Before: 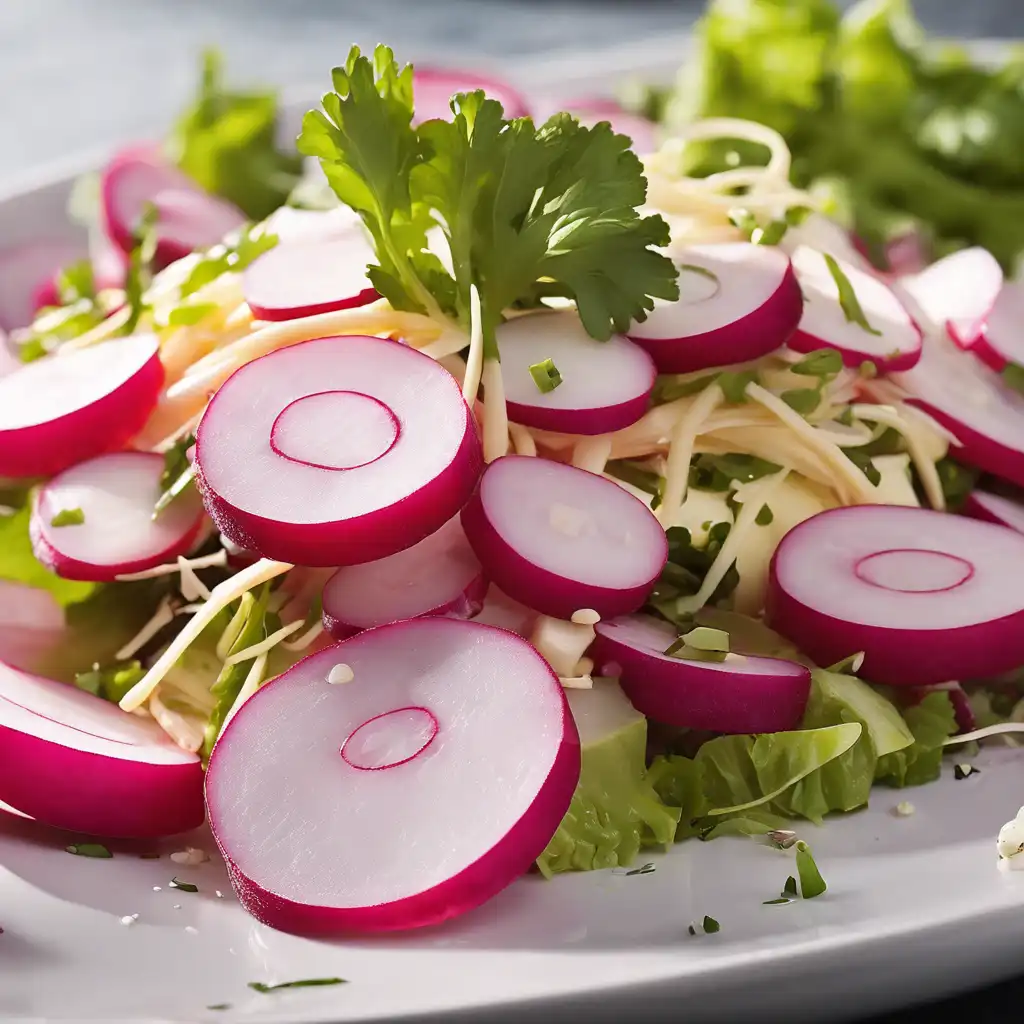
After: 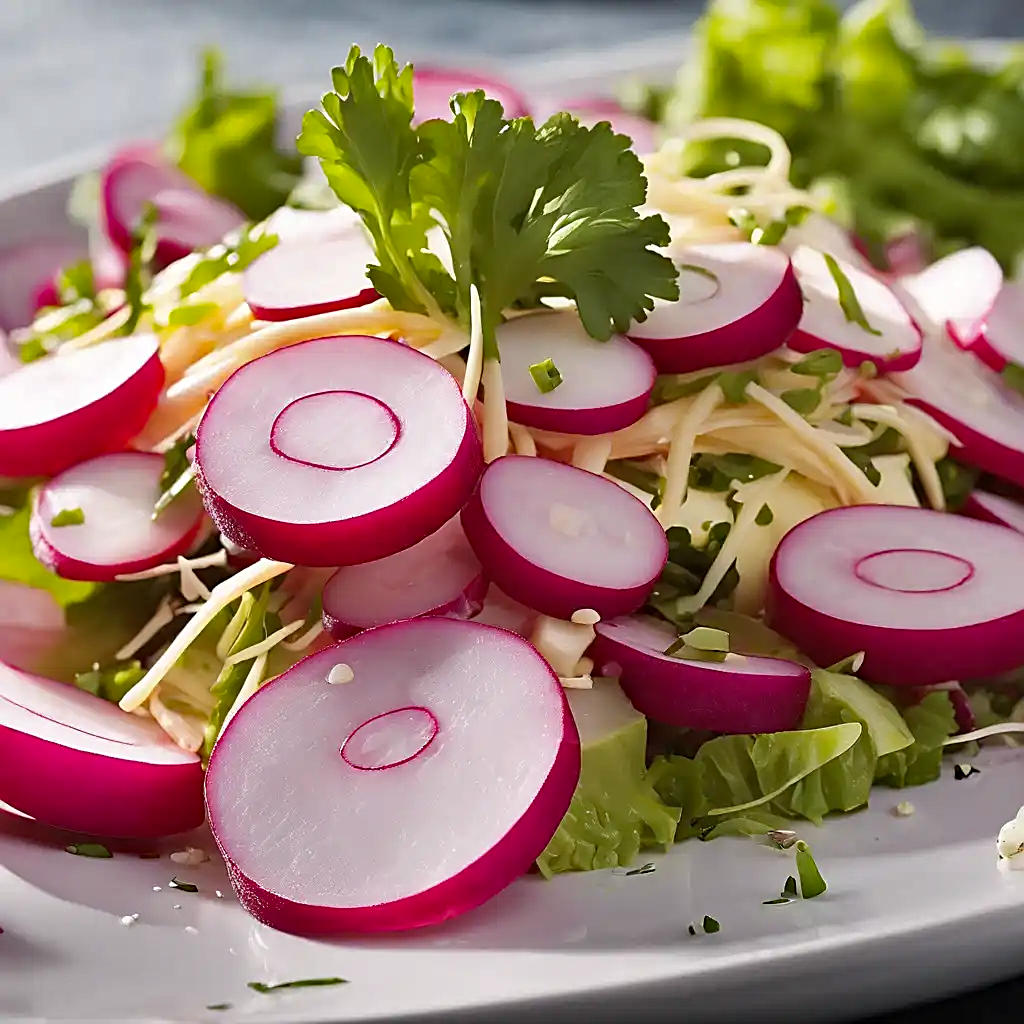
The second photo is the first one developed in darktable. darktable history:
shadows and highlights: shadows 5, soften with gaussian
sharpen: on, module defaults
haze removal: compatibility mode true, adaptive false
